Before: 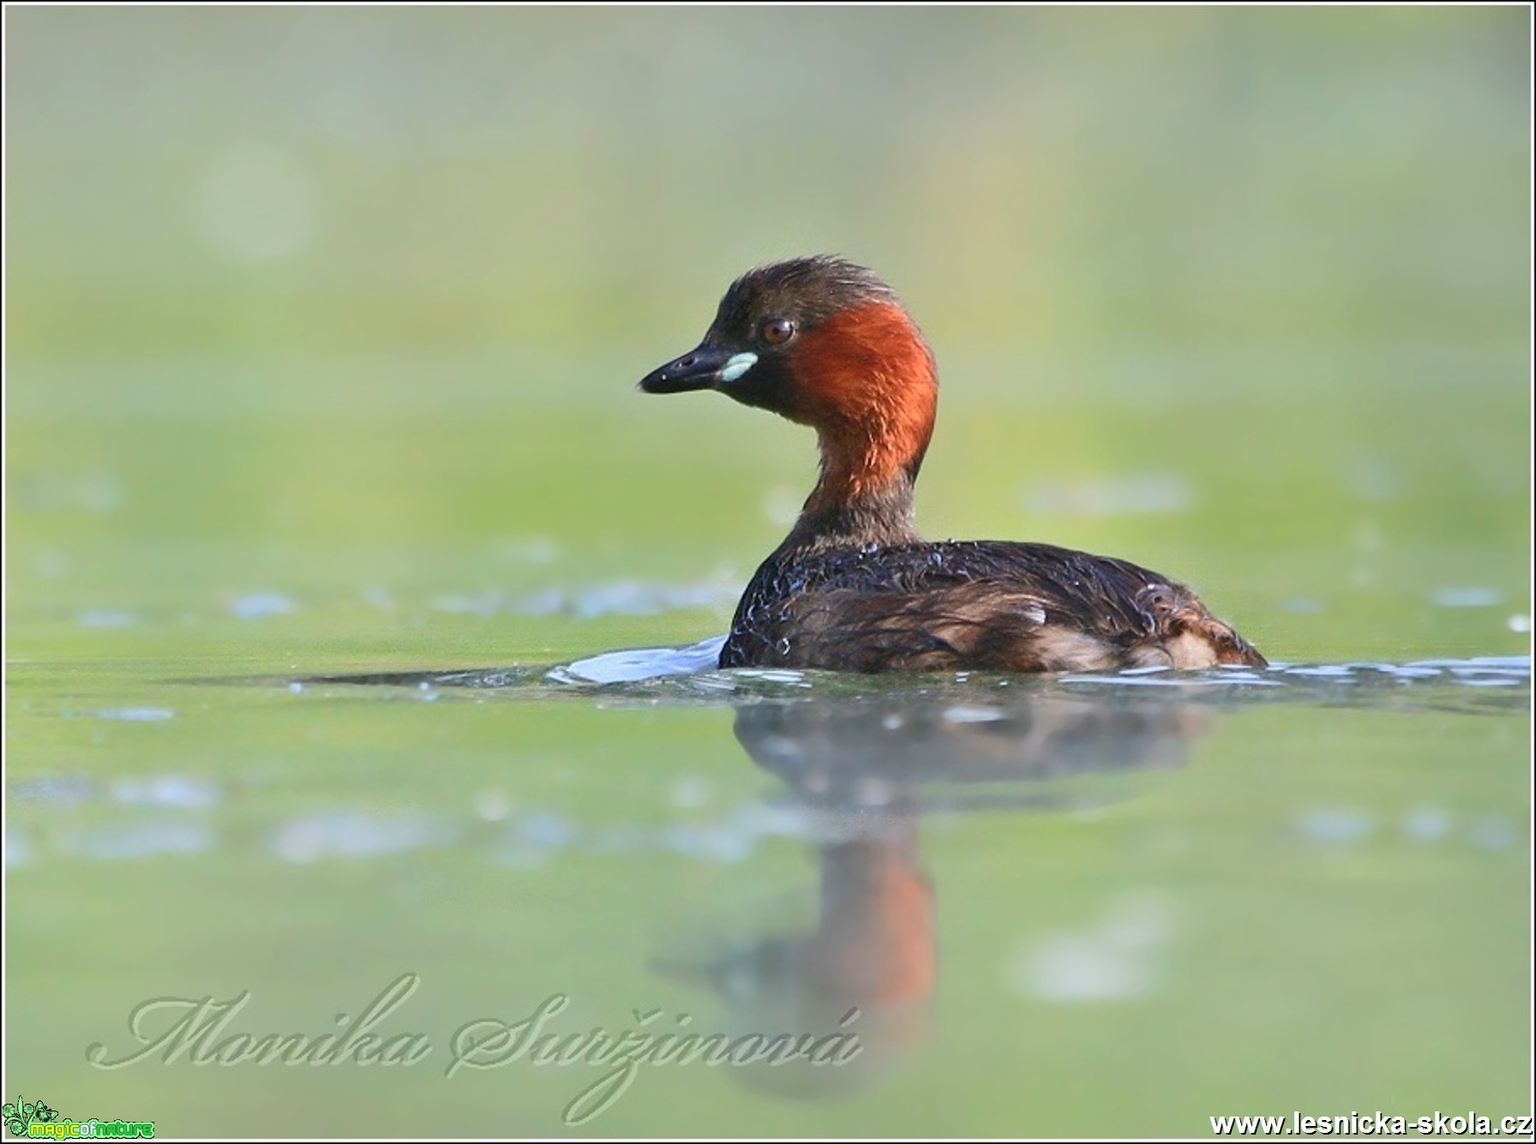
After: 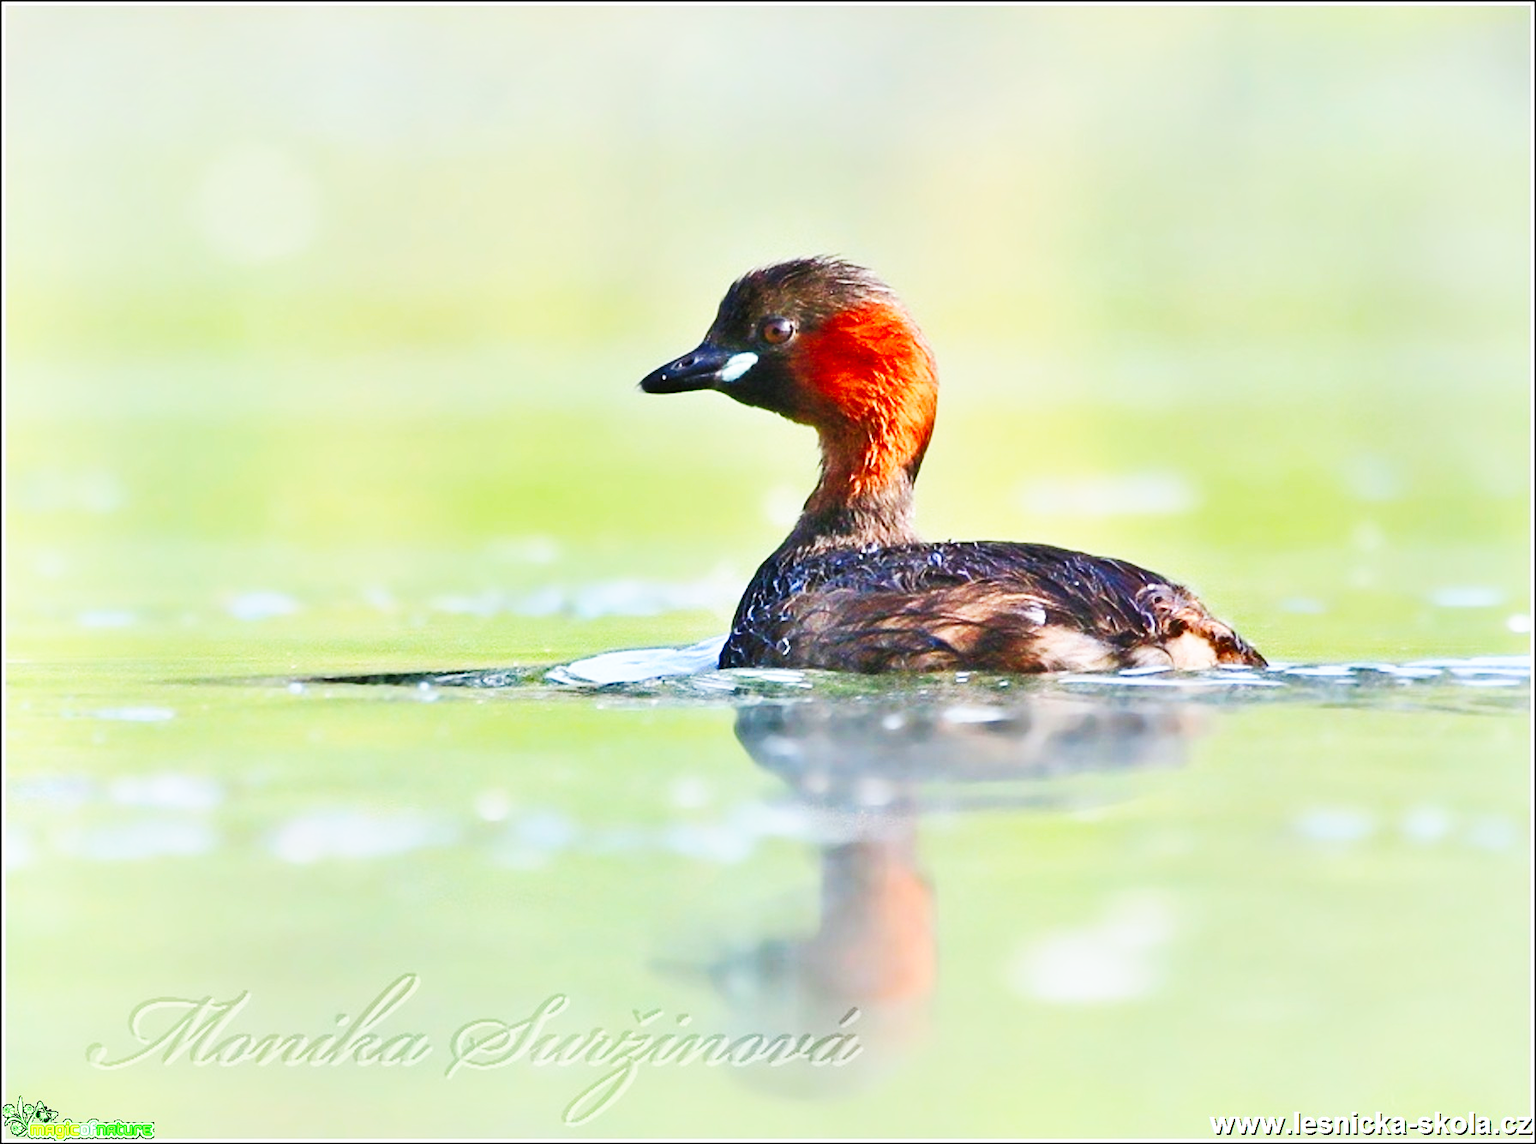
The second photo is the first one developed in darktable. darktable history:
shadows and highlights: soften with gaussian
contrast brightness saturation: brightness 0.088, saturation 0.192
base curve: curves: ch0 [(0, 0) (0.007, 0.004) (0.027, 0.03) (0.046, 0.07) (0.207, 0.54) (0.442, 0.872) (0.673, 0.972) (1, 1)], exposure shift 0.01, preserve colors none
